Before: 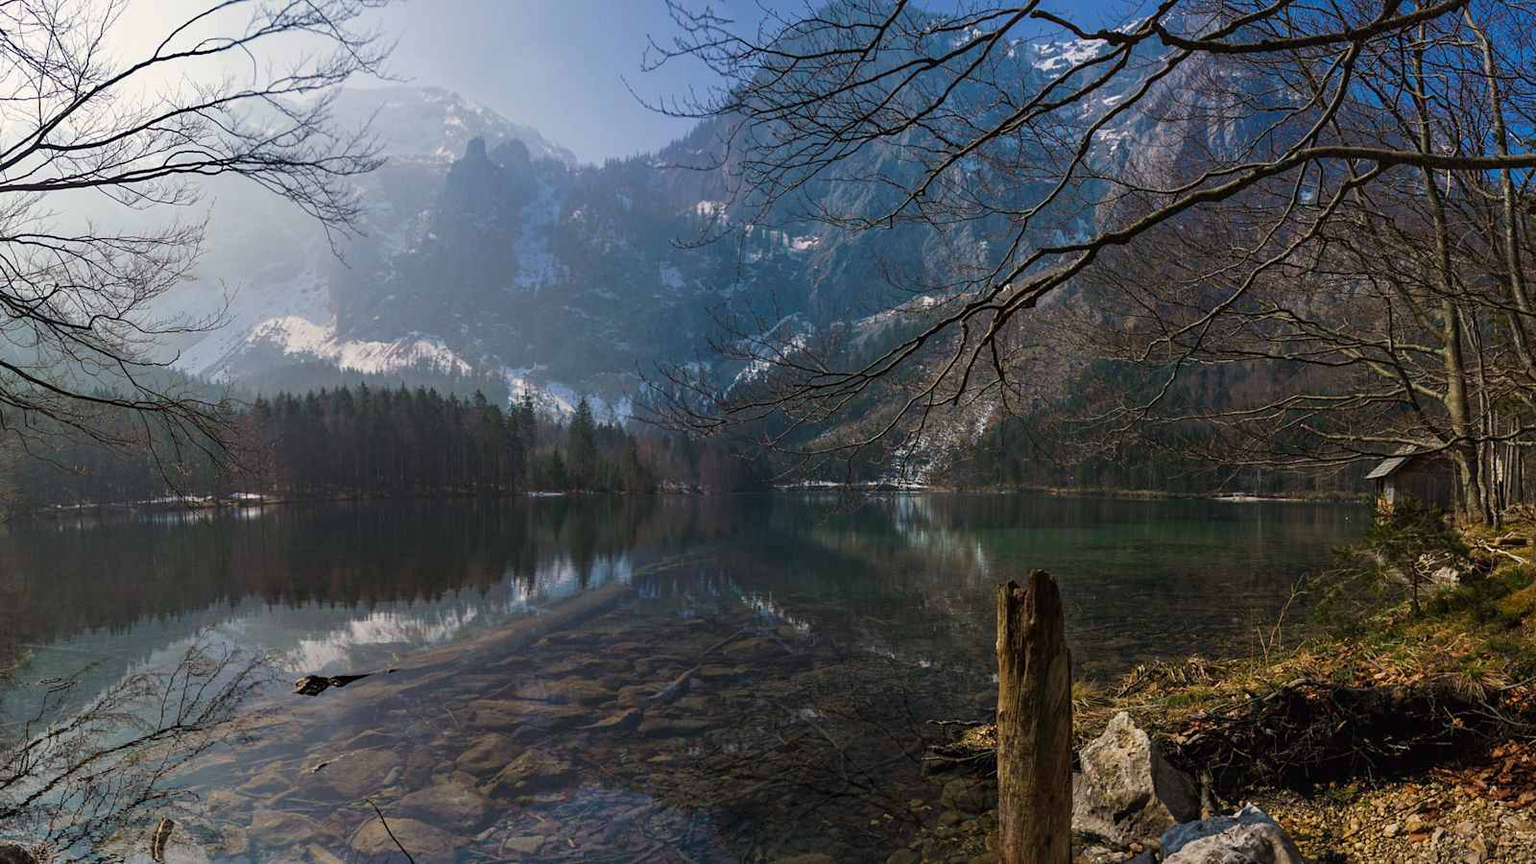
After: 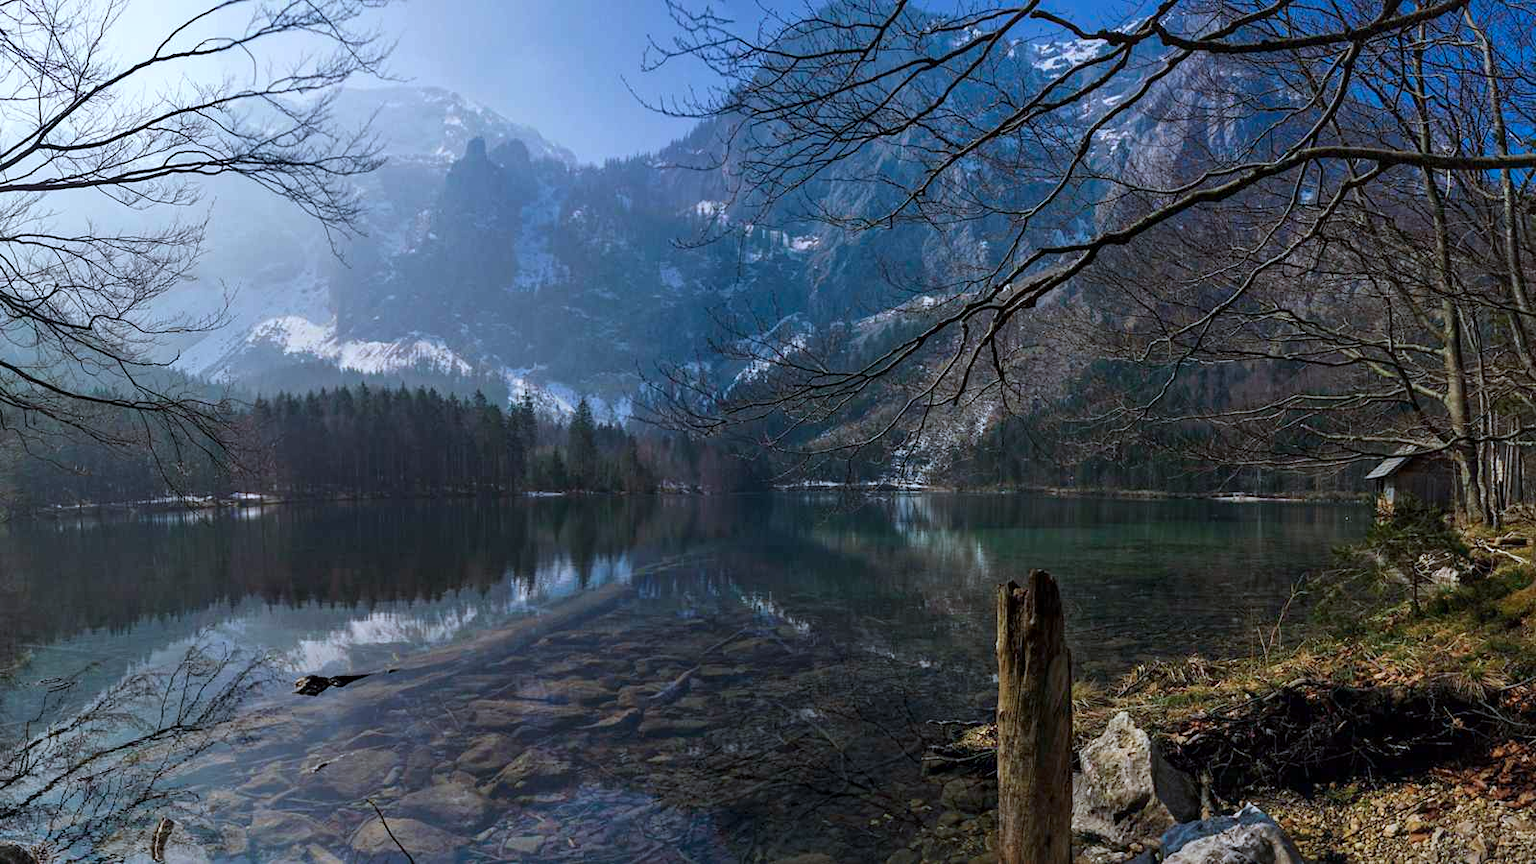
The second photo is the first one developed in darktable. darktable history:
color calibration: illuminant as shot in camera, x 0.378, y 0.381, temperature 4102.43 K
local contrast: mode bilateral grid, contrast 21, coarseness 50, detail 119%, midtone range 0.2
